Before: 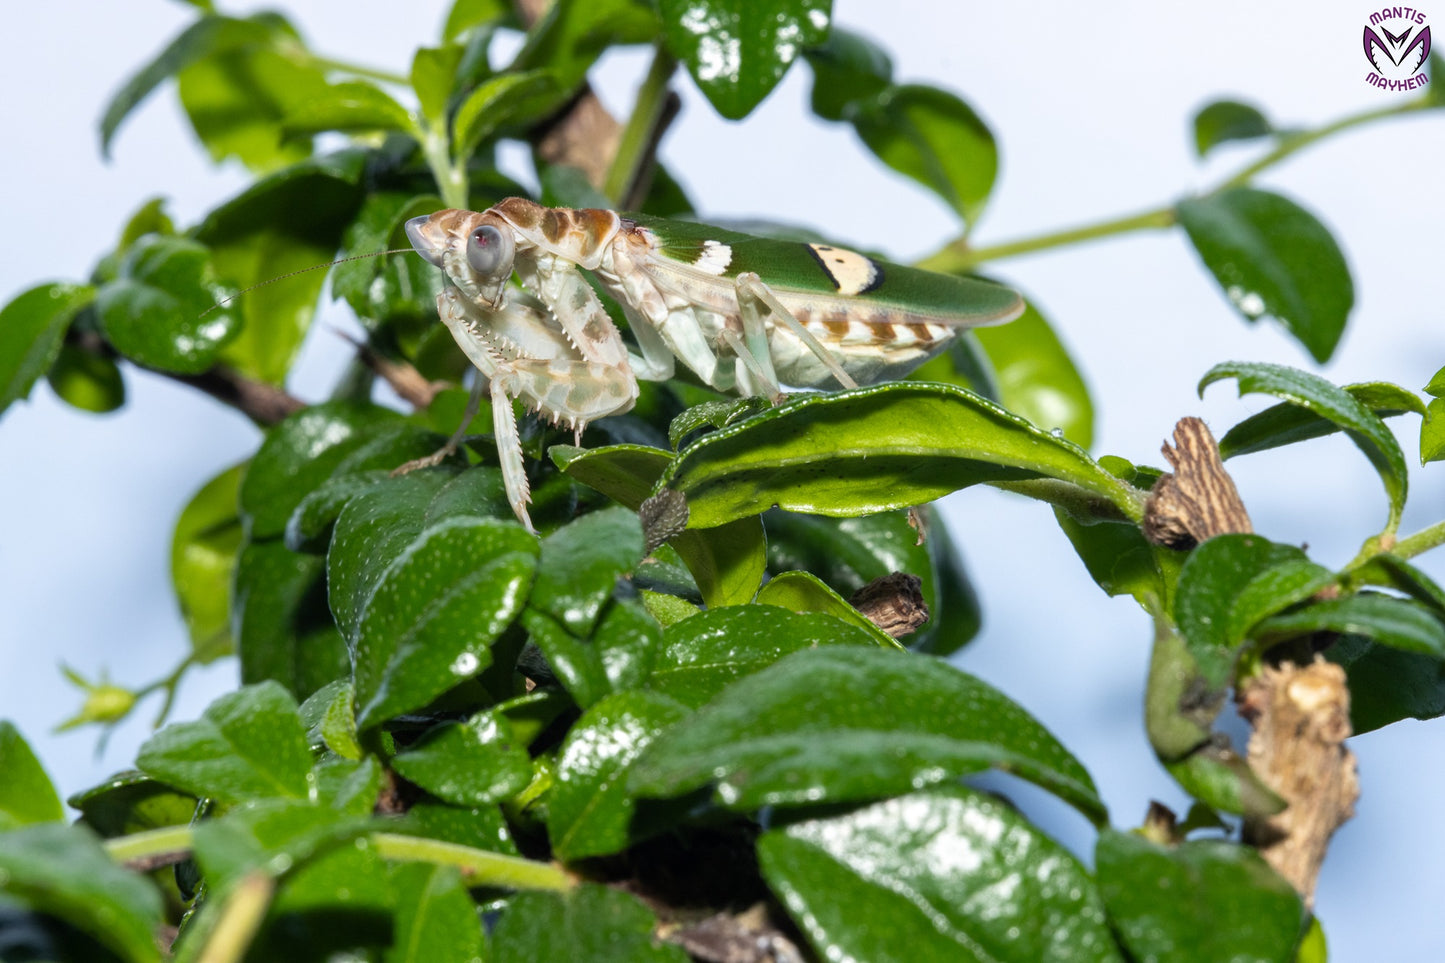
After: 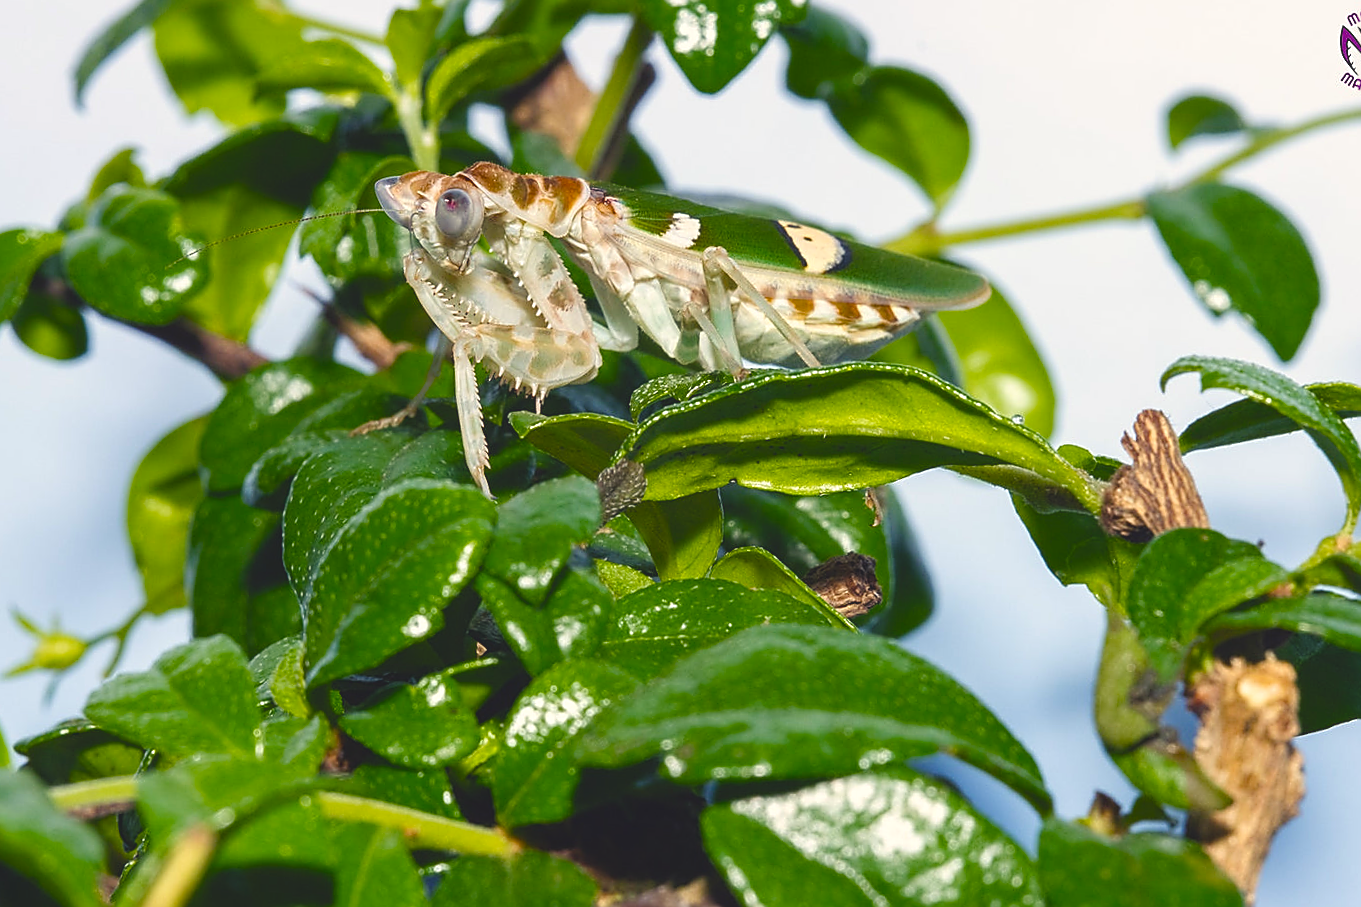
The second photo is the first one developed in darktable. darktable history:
color balance rgb: shadows lift › chroma 3%, shadows lift › hue 280.8°, power › hue 330°, highlights gain › chroma 3%, highlights gain › hue 75.6°, global offset › luminance 1.5%, perceptual saturation grading › global saturation 20%, perceptual saturation grading › highlights -25%, perceptual saturation grading › shadows 50%, global vibrance 30%
crop and rotate: angle -2.38°
sharpen: radius 1.4, amount 1.25, threshold 0.7
